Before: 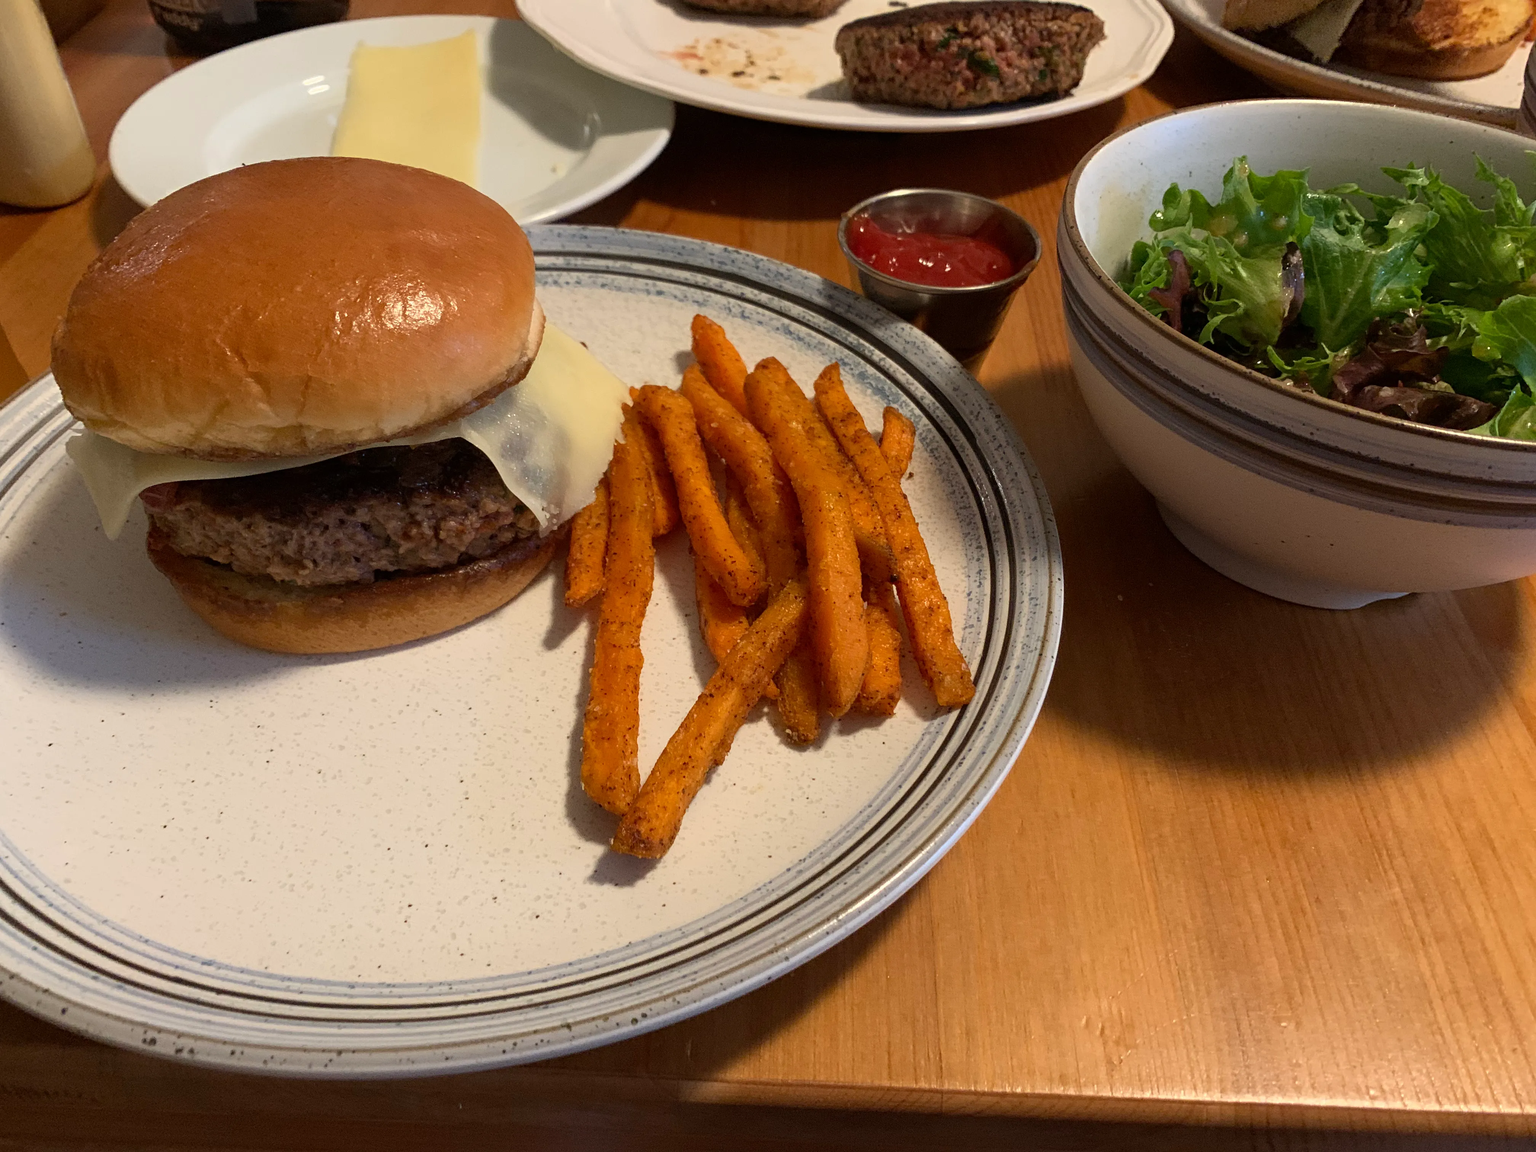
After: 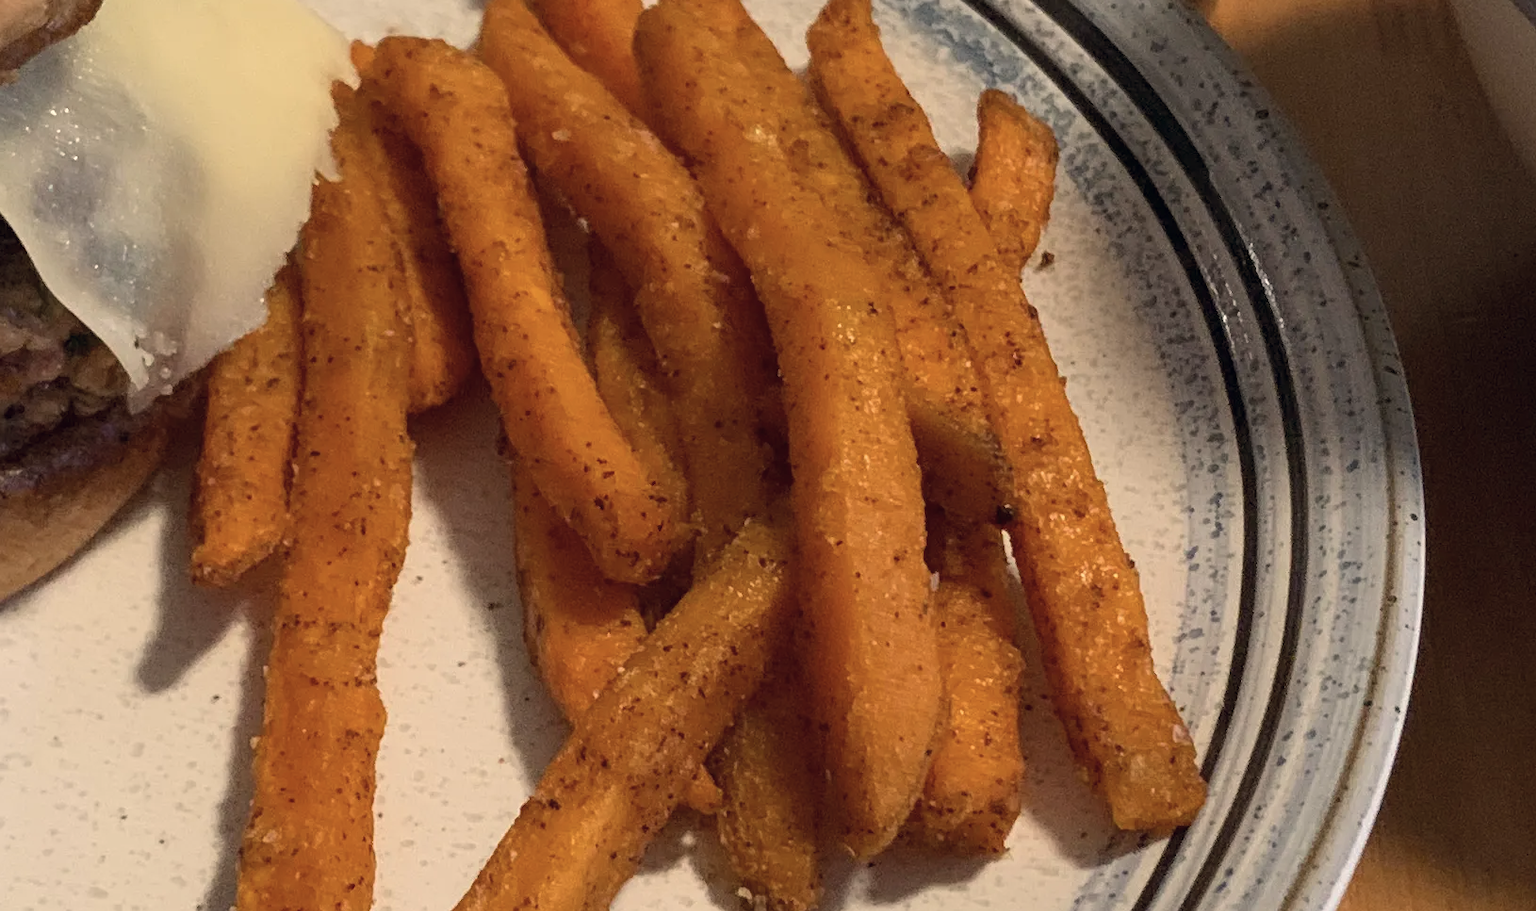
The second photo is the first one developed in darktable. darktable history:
color correction: highlights a* 2.75, highlights b* 5, shadows a* -2.04, shadows b* -4.84, saturation 0.8
crop: left 31.751%, top 32.172%, right 27.8%, bottom 35.83%
